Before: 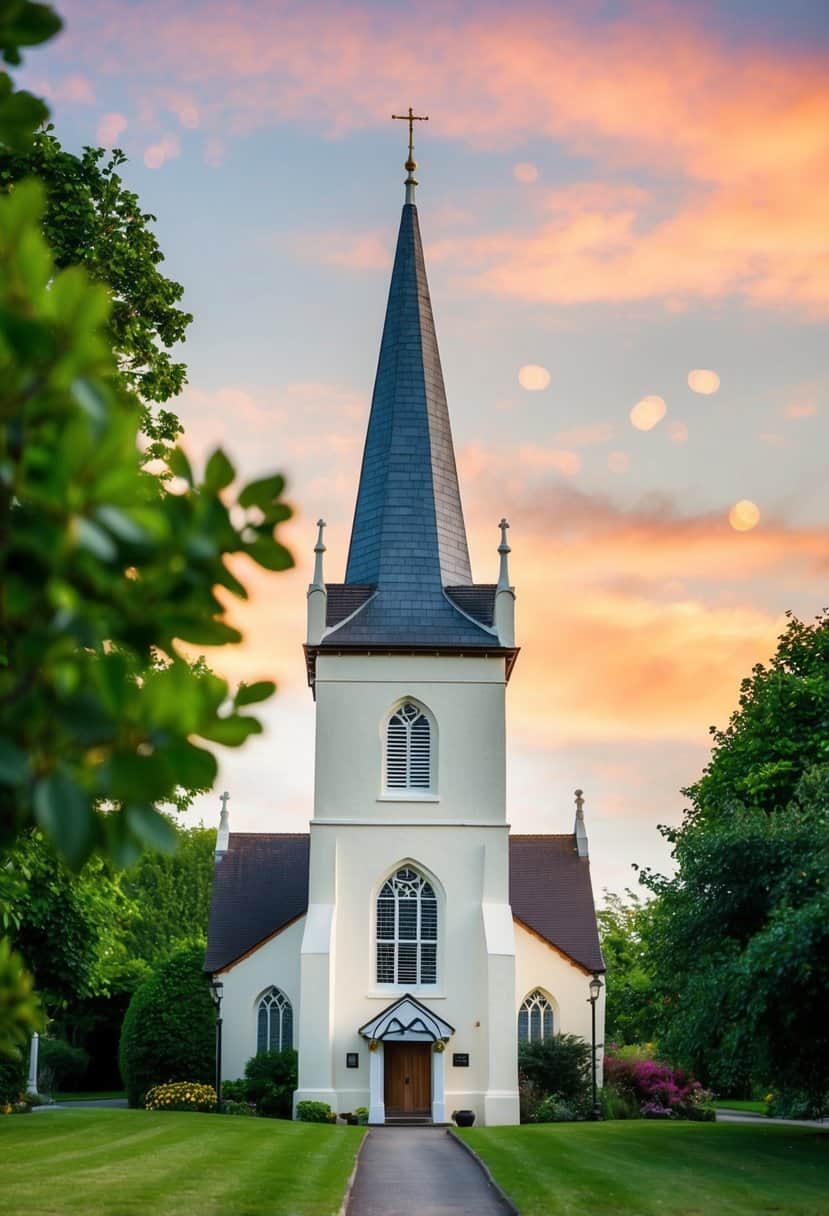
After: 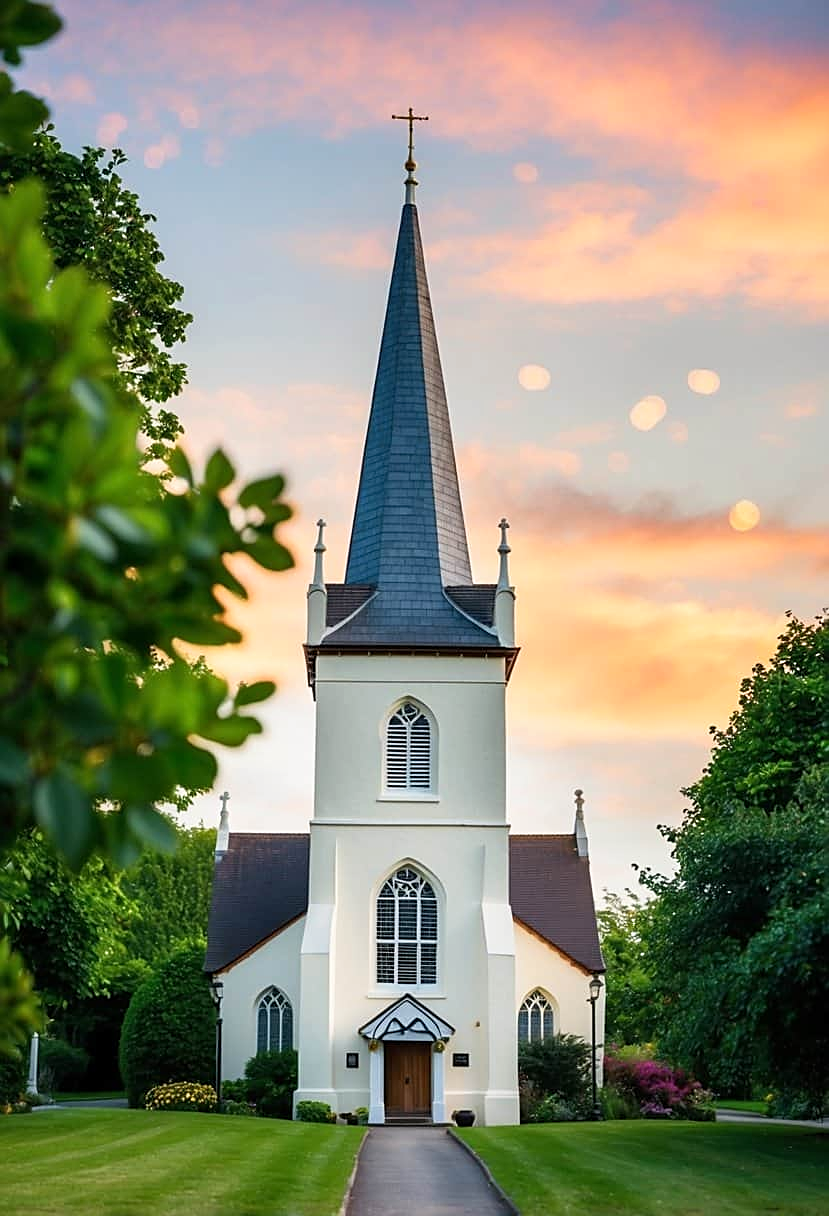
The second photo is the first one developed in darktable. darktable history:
sharpen: on, module defaults
tone curve: curves: ch0 [(0, 0) (0.003, 0.003) (0.011, 0.012) (0.025, 0.026) (0.044, 0.046) (0.069, 0.072) (0.1, 0.104) (0.136, 0.141) (0.177, 0.184) (0.224, 0.233) (0.277, 0.288) (0.335, 0.348) (0.399, 0.414) (0.468, 0.486) (0.543, 0.564) (0.623, 0.647) (0.709, 0.736) (0.801, 0.831) (0.898, 0.921) (1, 1)], preserve colors none
